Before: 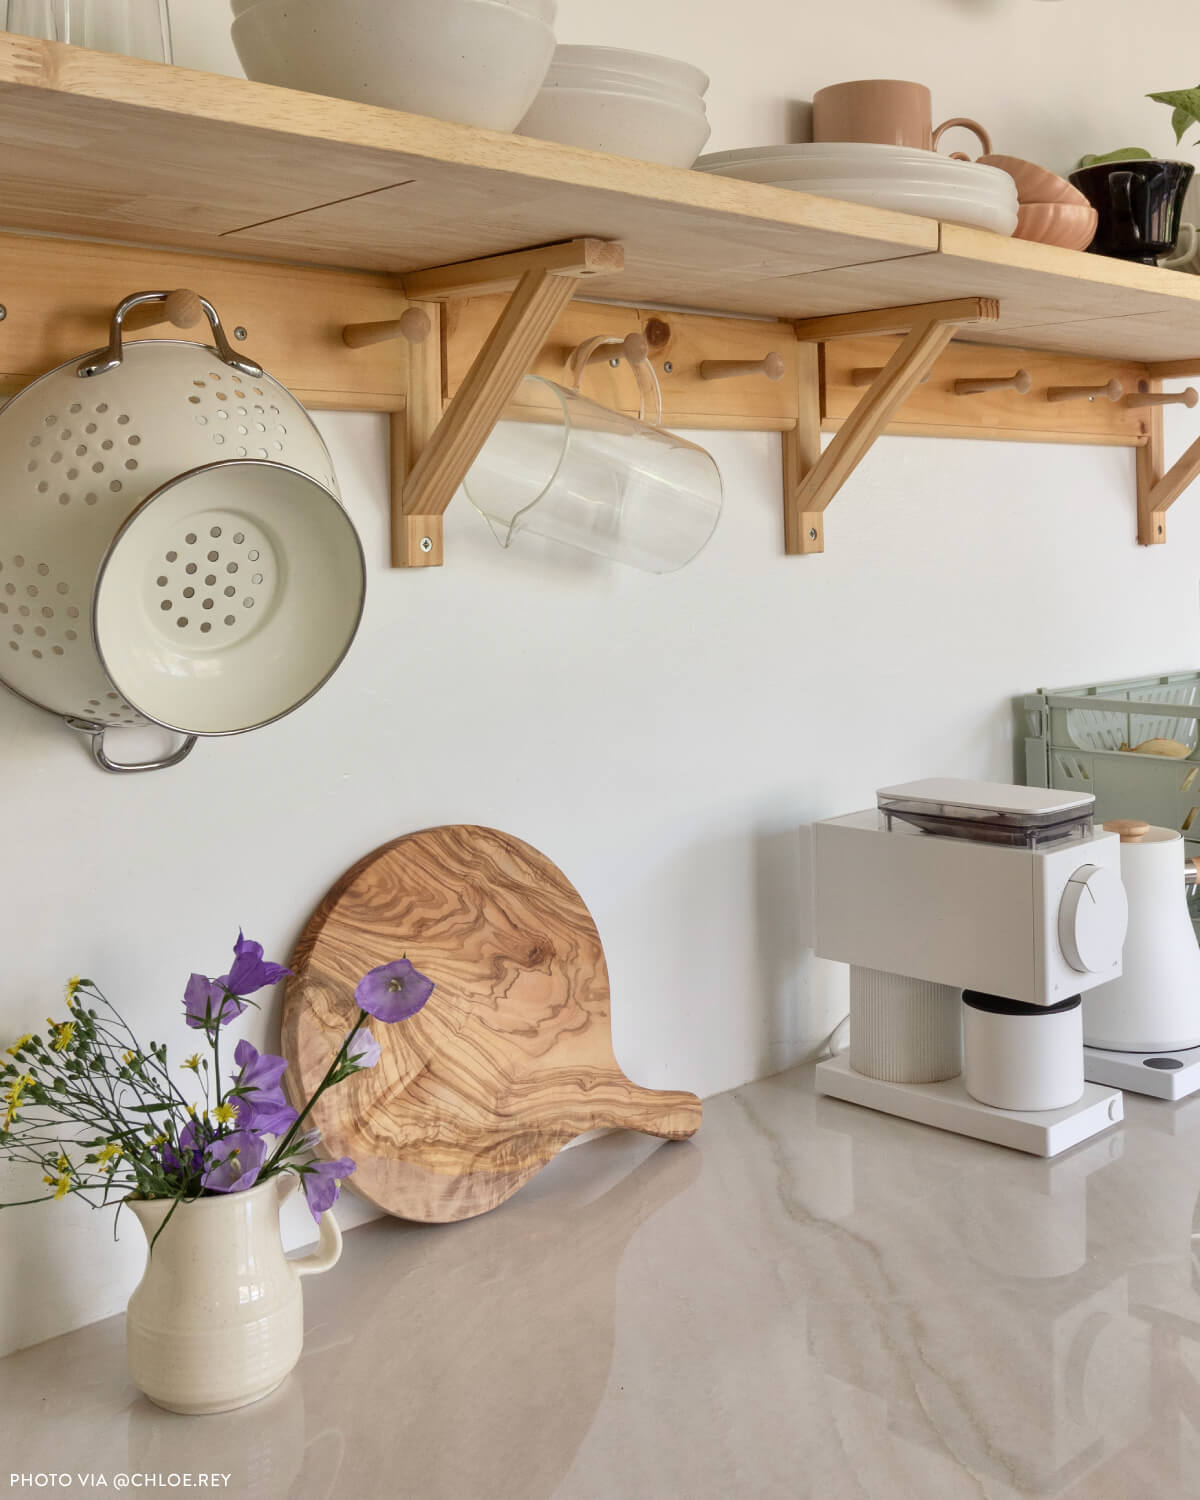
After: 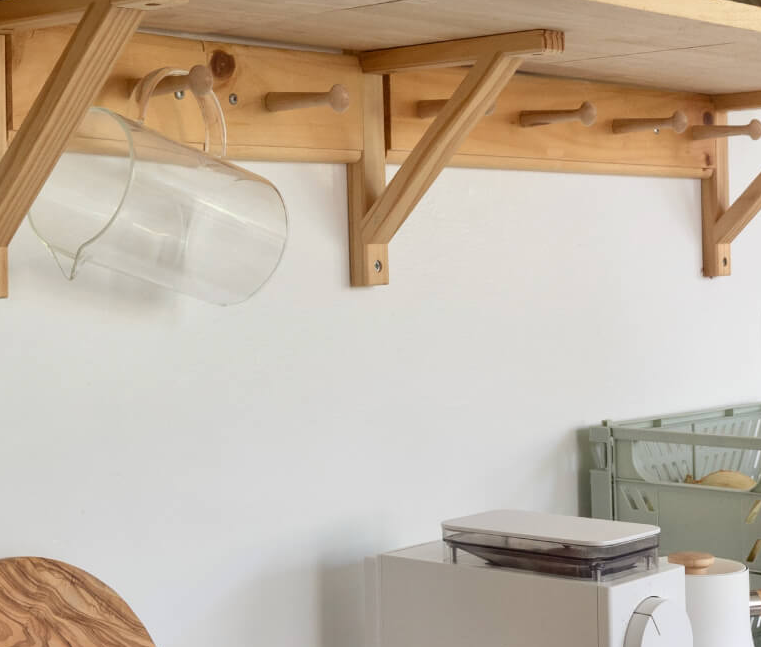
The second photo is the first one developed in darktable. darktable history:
crop: left 36.257%, top 17.917%, right 0.317%, bottom 38.912%
